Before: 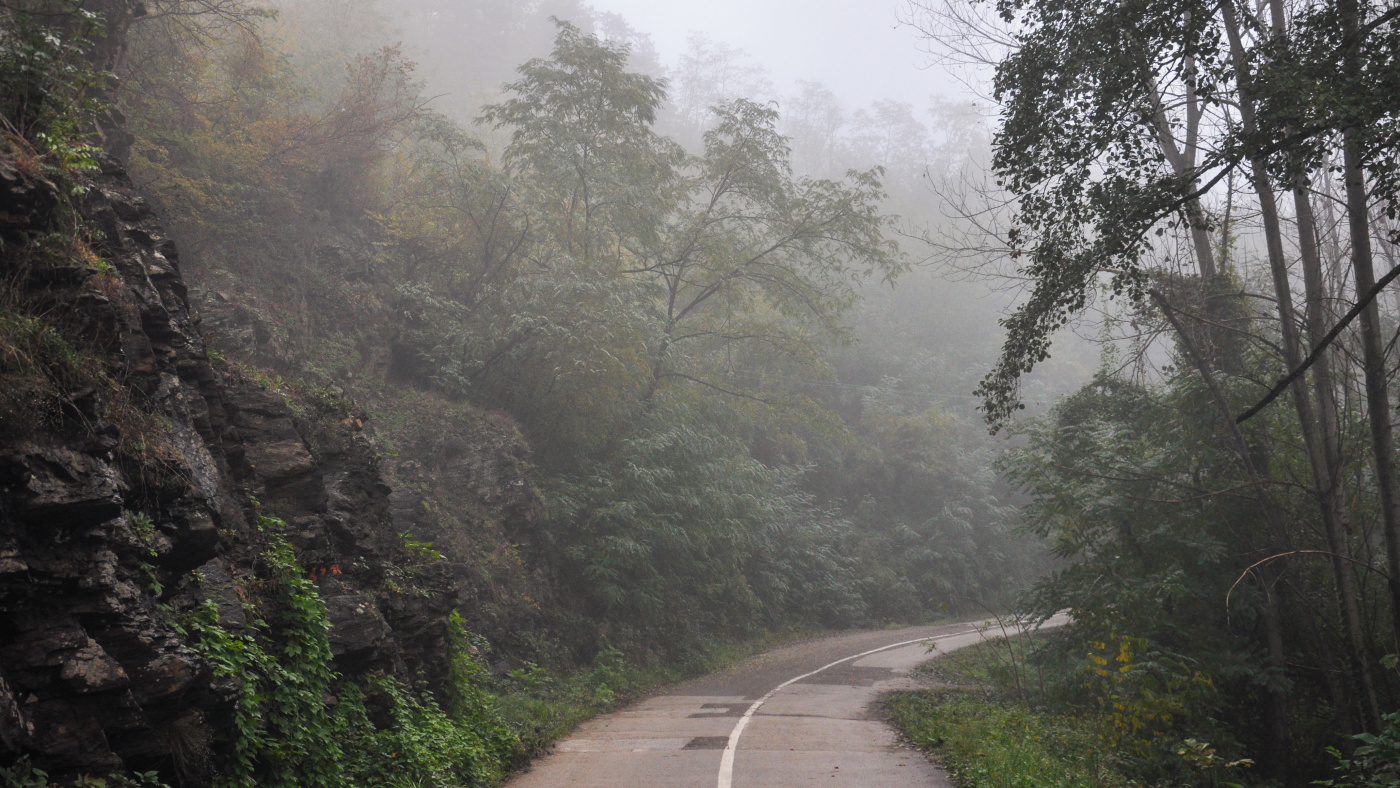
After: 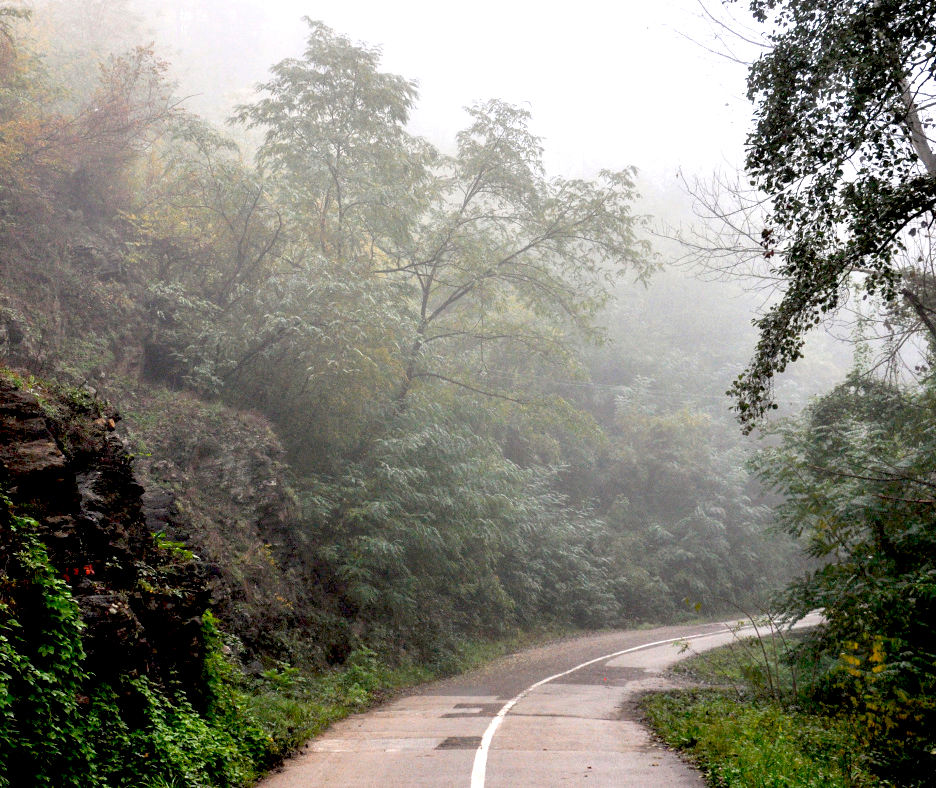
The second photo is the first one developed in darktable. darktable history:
crop and rotate: left 17.689%, right 15.428%
exposure: black level correction 0.035, exposure 0.903 EV, compensate highlight preservation false
